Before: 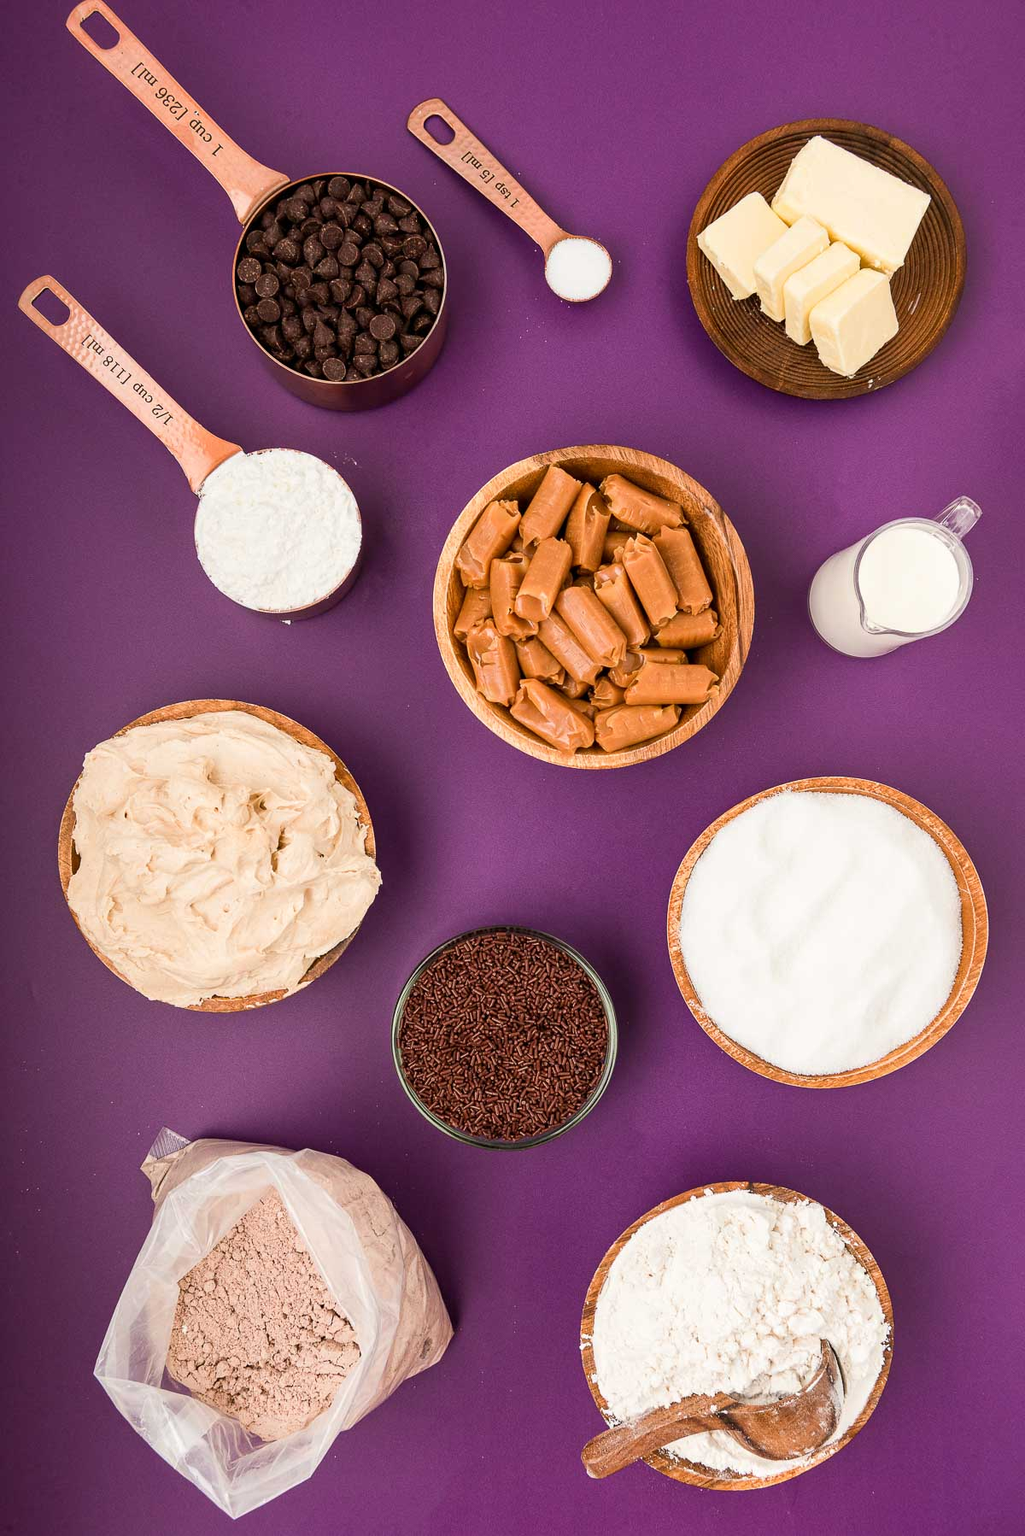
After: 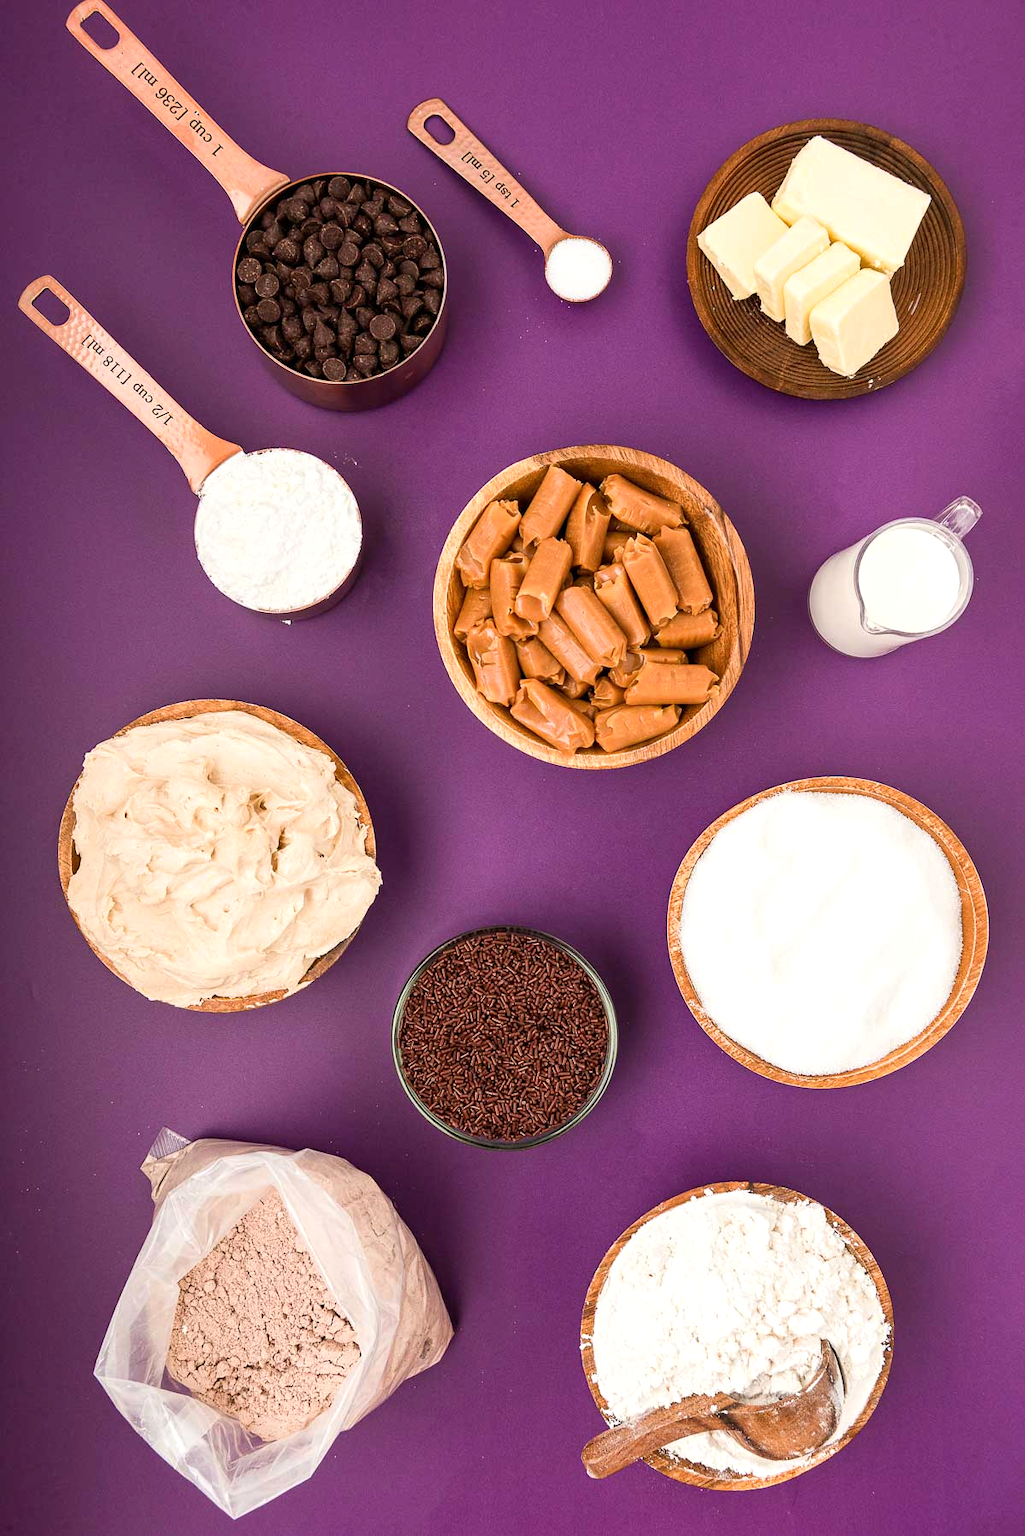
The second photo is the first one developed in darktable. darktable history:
exposure: exposure 0.194 EV, compensate highlight preservation false
